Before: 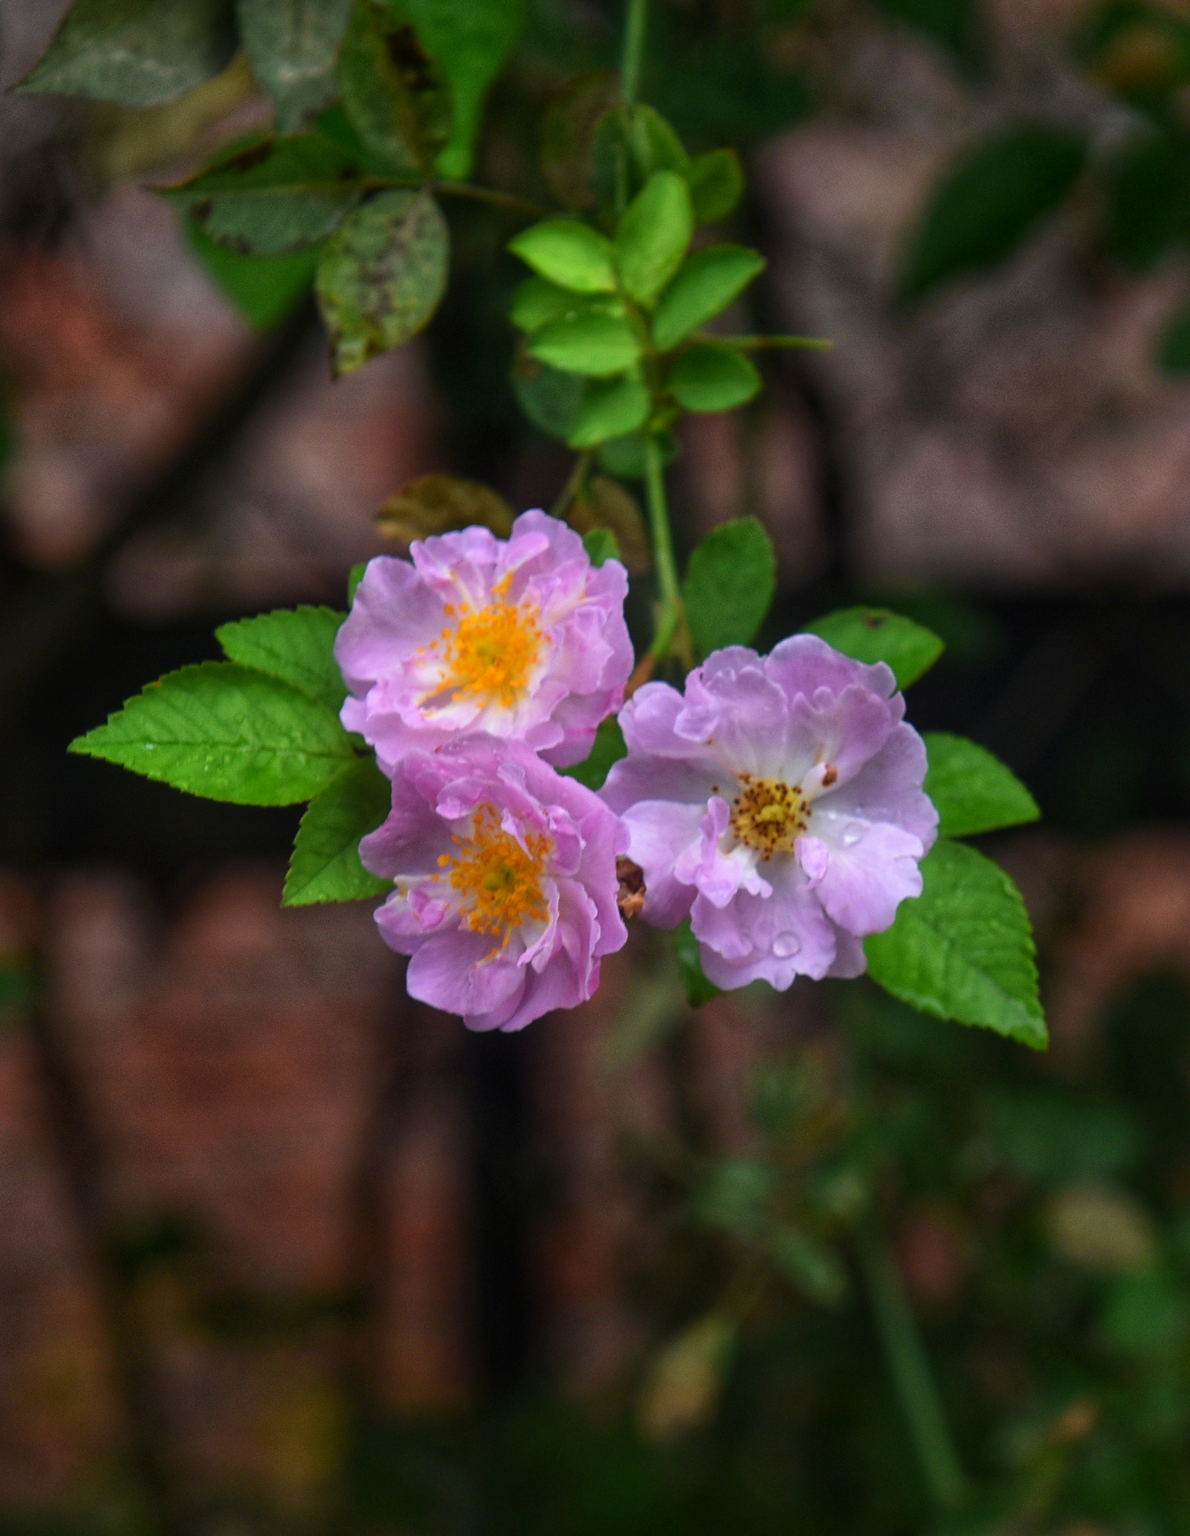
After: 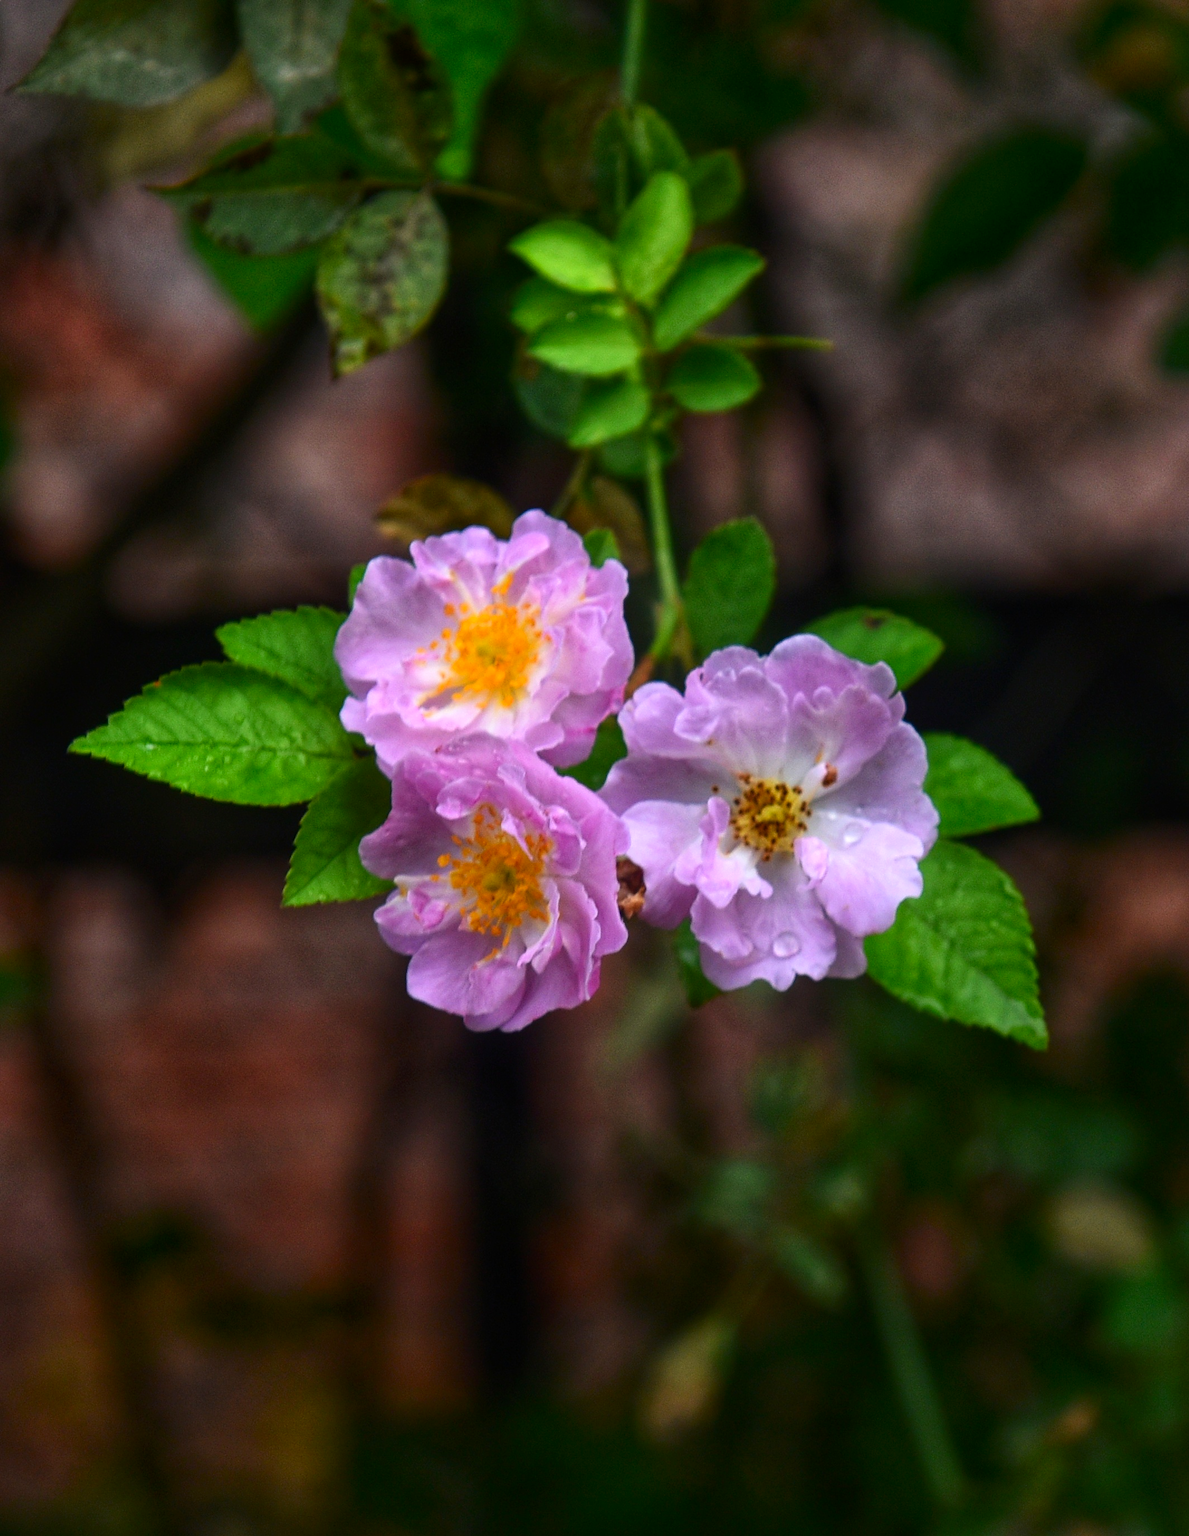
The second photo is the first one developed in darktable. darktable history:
levels: mode automatic
contrast brightness saturation: contrast 0.154, brightness -0.008, saturation 0.098
